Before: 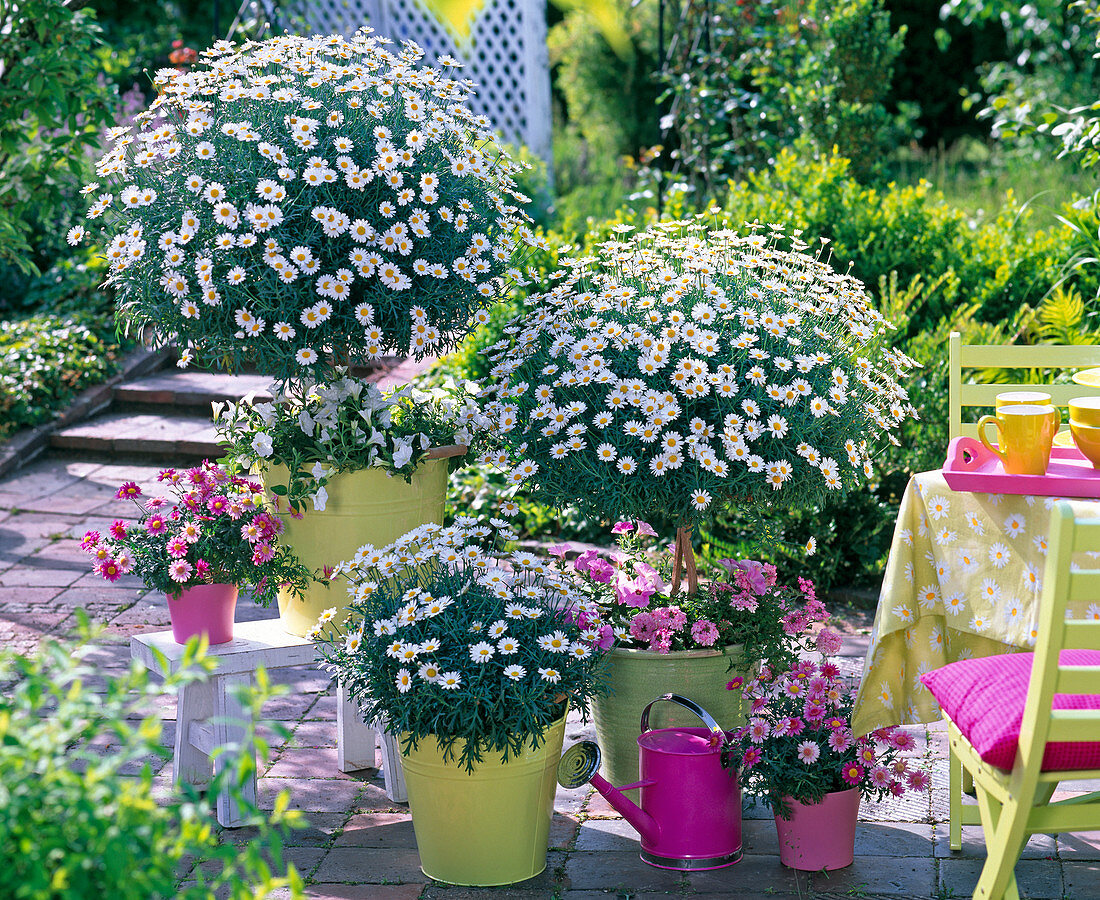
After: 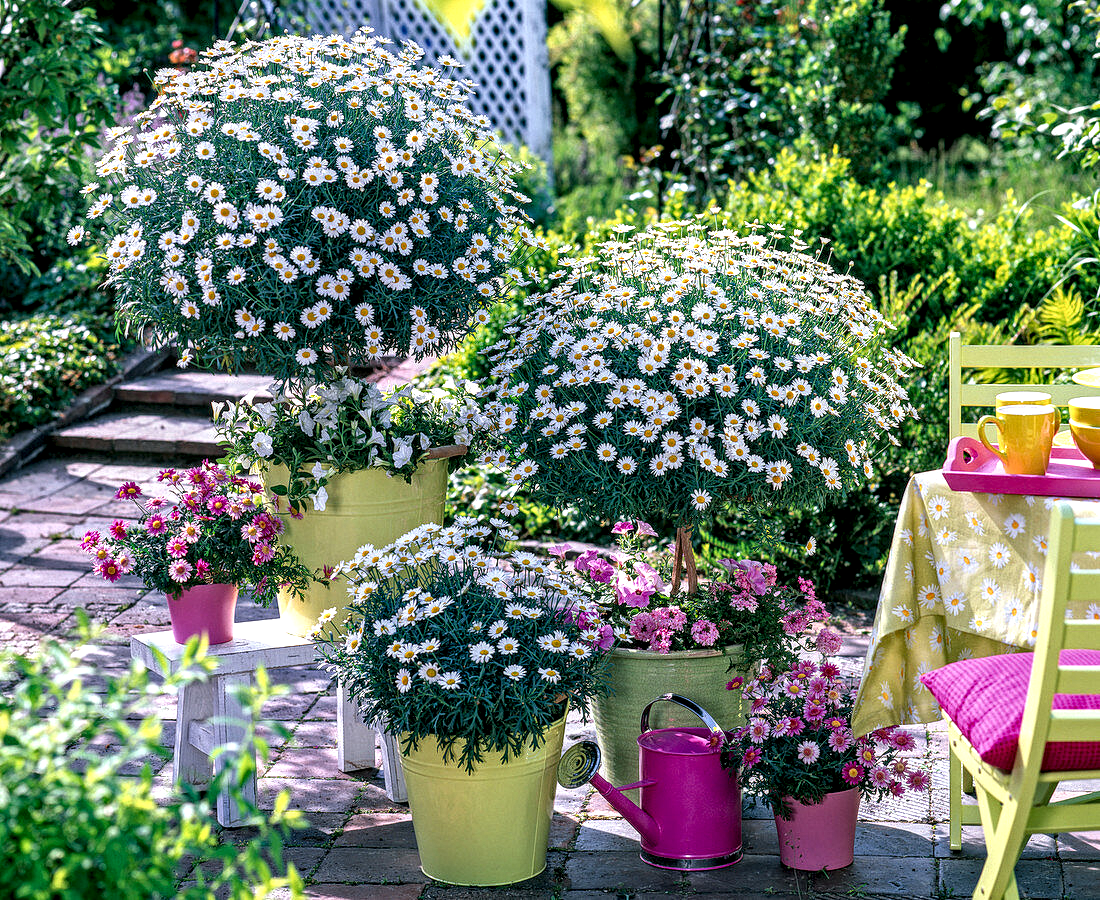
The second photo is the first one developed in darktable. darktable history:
local contrast: highlights 19%, detail 185%
